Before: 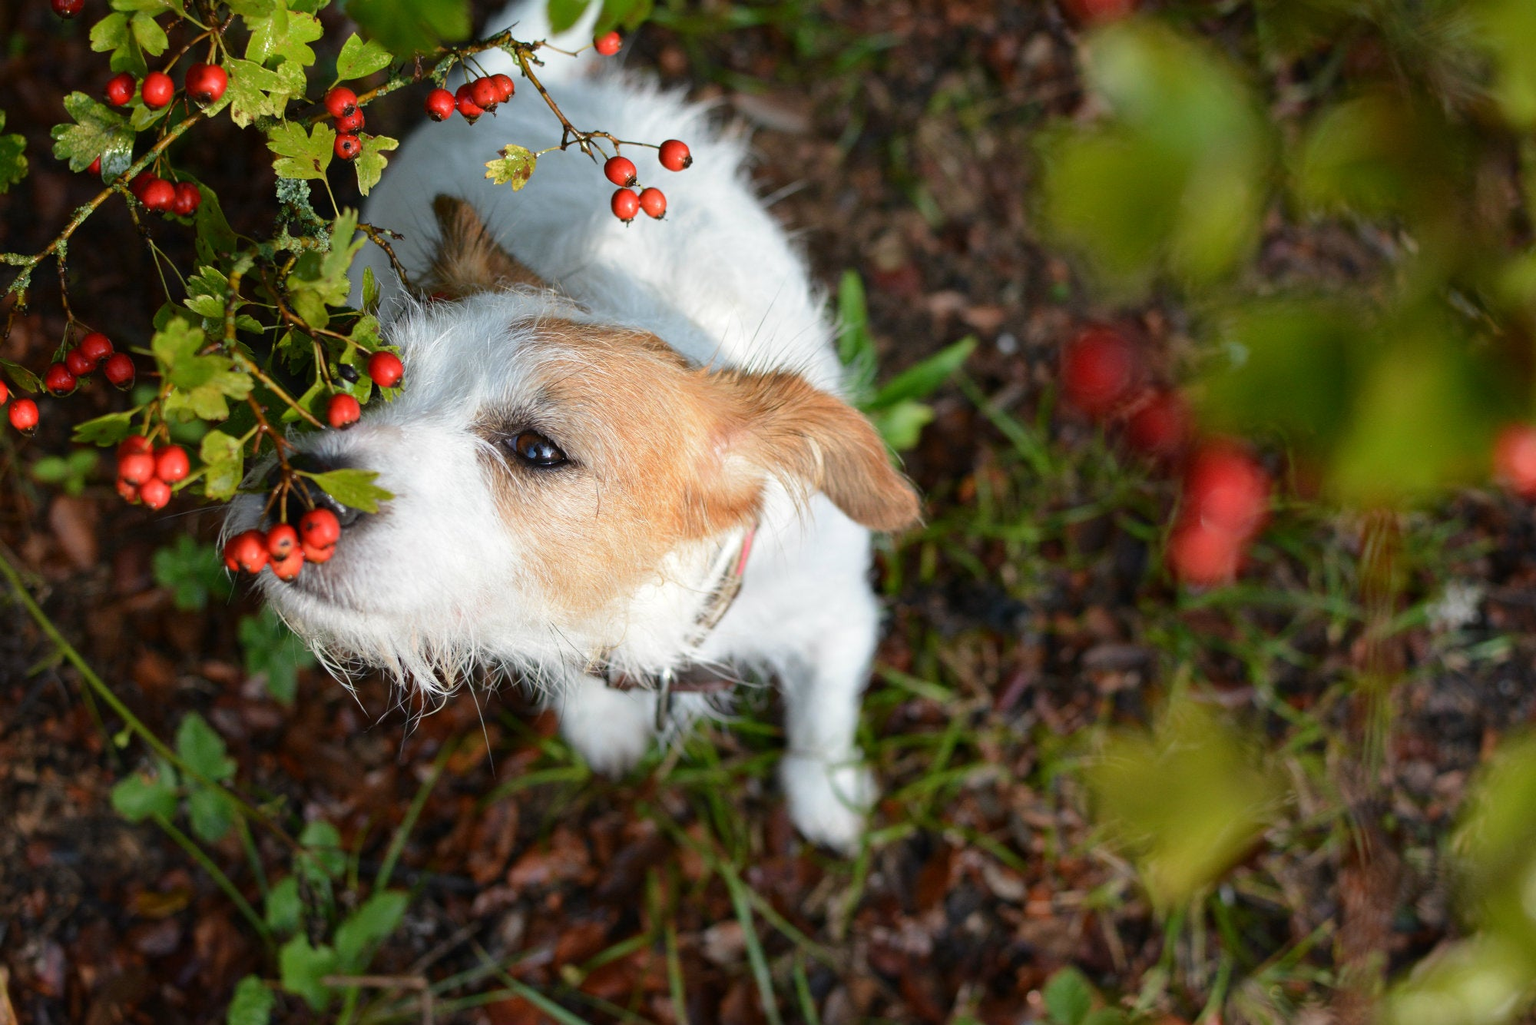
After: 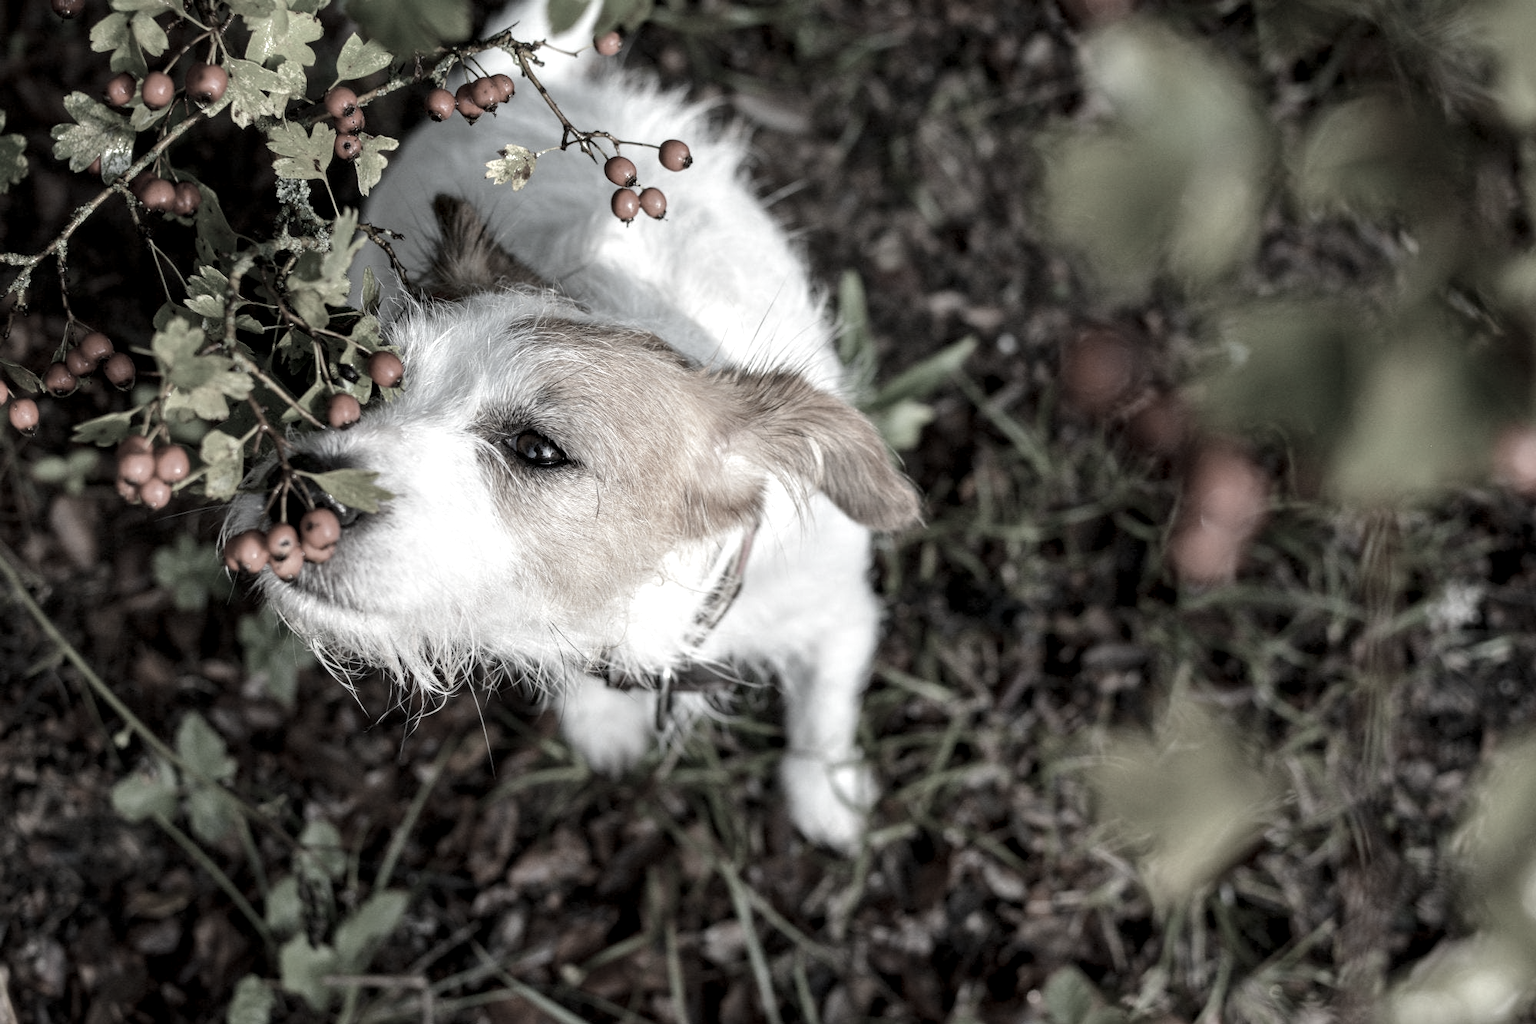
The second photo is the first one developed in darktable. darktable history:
color zones: curves: ch0 [(0.068, 0.464) (0.25, 0.5) (0.48, 0.508) (0.75, 0.536) (0.886, 0.476) (0.967, 0.456)]; ch1 [(0.066, 0.456) (0.25, 0.5) (0.616, 0.508) (0.746, 0.56) (0.934, 0.444)]
local contrast: detail 150%
color correction: saturation 0.2
